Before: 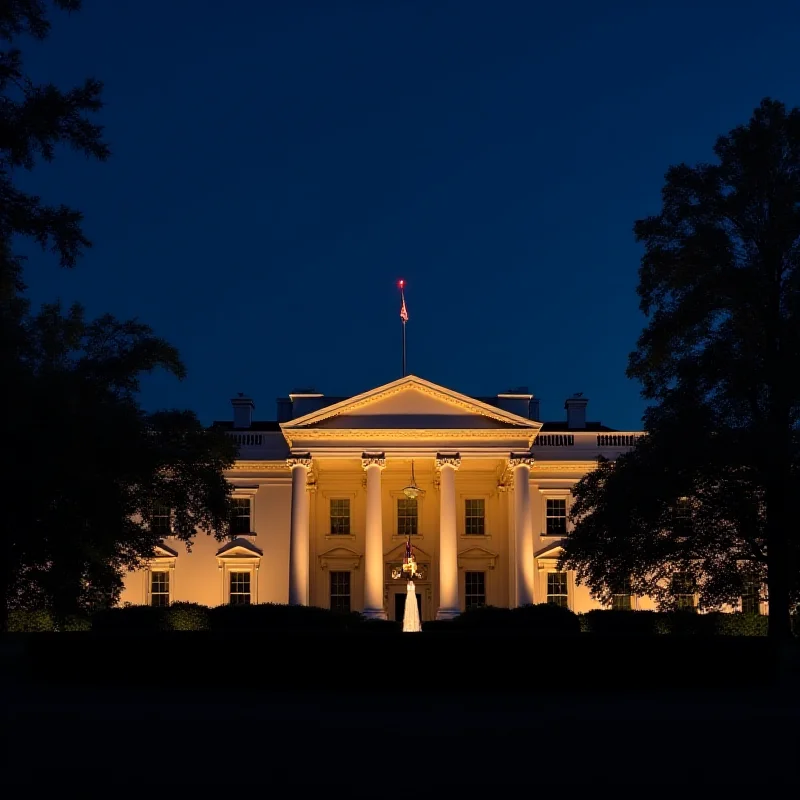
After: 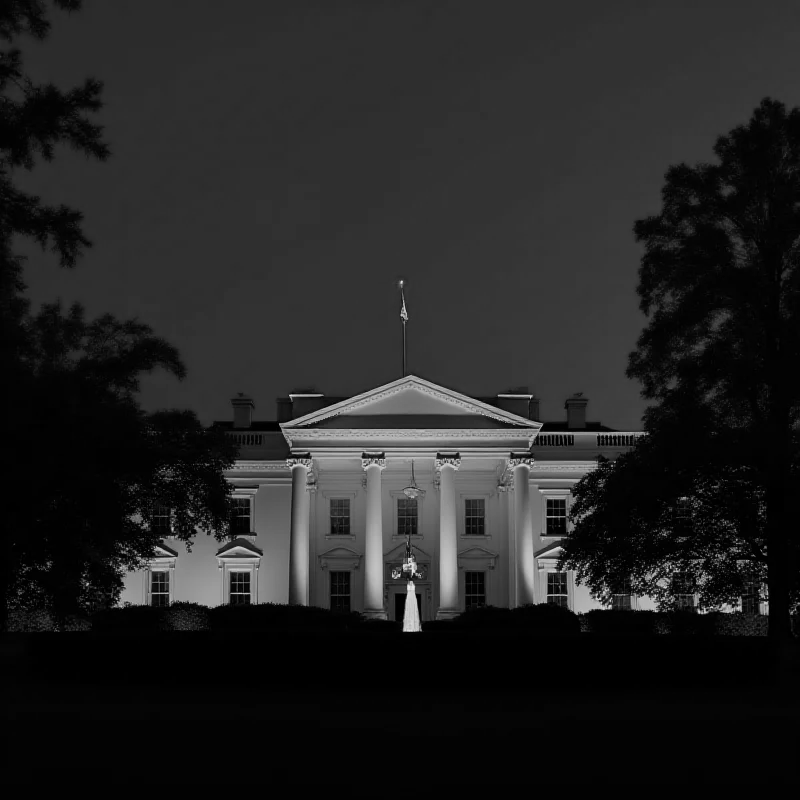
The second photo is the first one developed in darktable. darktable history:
color calibration: output gray [0.267, 0.423, 0.261, 0], illuminant custom, x 0.388, y 0.387, temperature 3843.41 K
